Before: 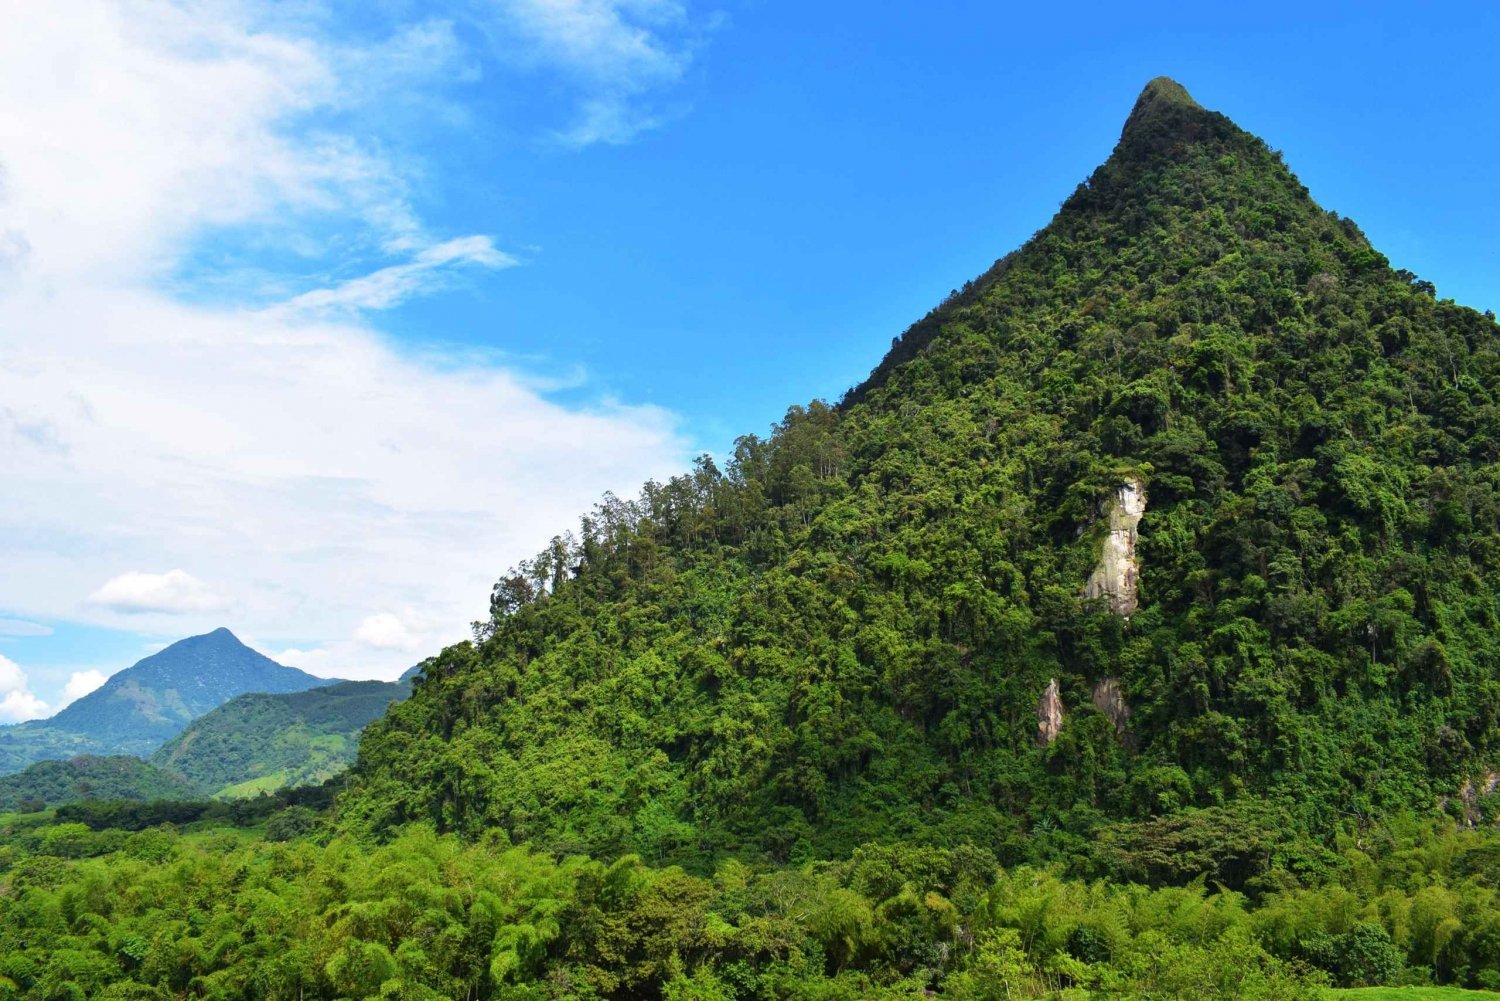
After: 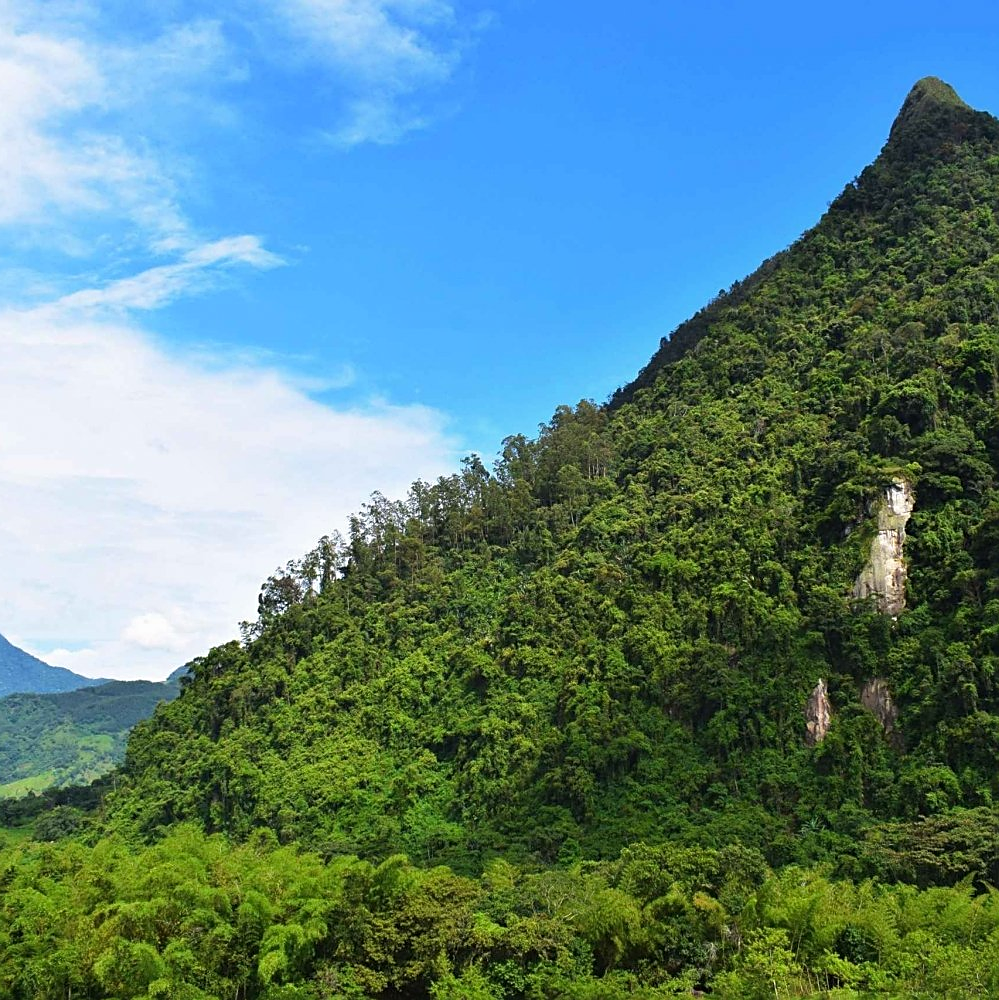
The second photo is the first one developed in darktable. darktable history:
crop and rotate: left 15.573%, right 17.777%
sharpen: on, module defaults
local contrast: mode bilateral grid, contrast 99, coarseness 99, detail 90%, midtone range 0.2
